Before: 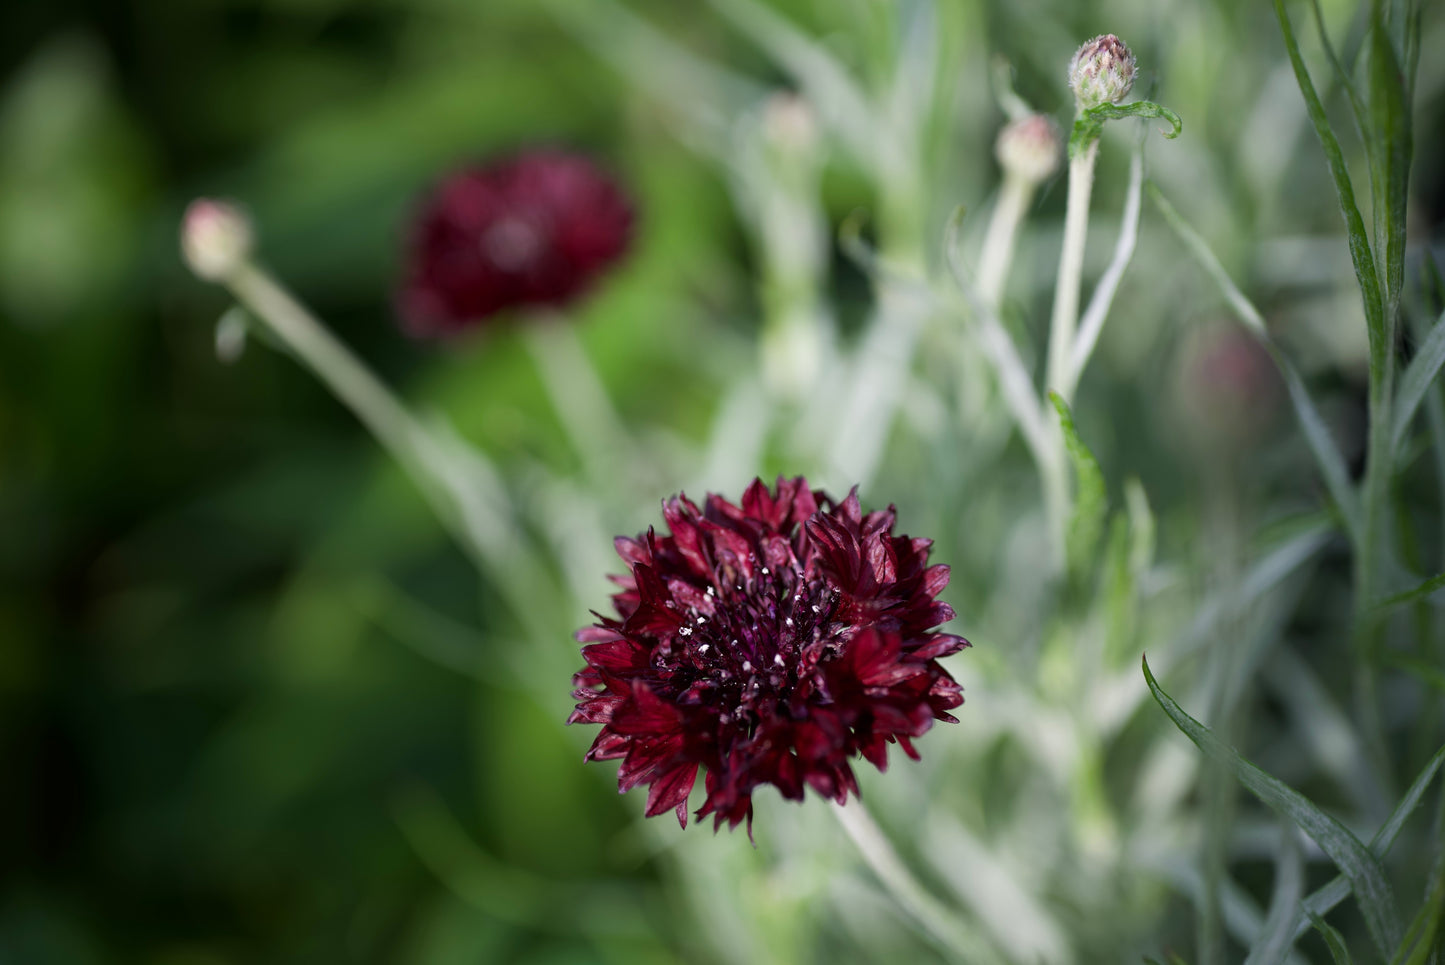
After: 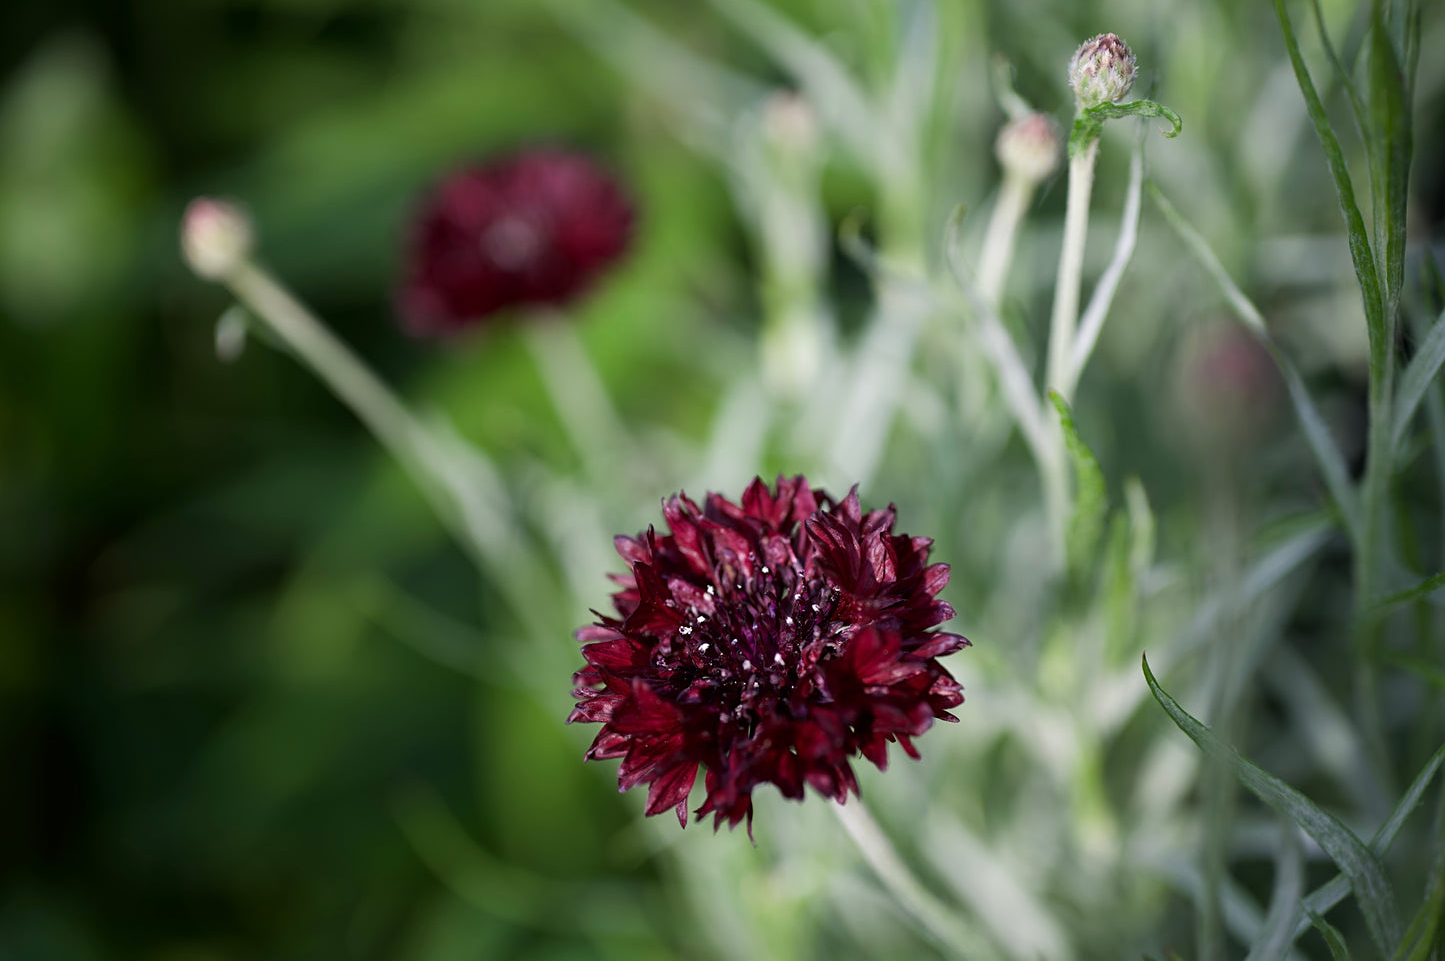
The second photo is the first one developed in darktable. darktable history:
tone equalizer: edges refinement/feathering 500, mask exposure compensation -1.57 EV, preserve details no
sharpen: amount 0.214
crop: top 0.204%, bottom 0.157%
